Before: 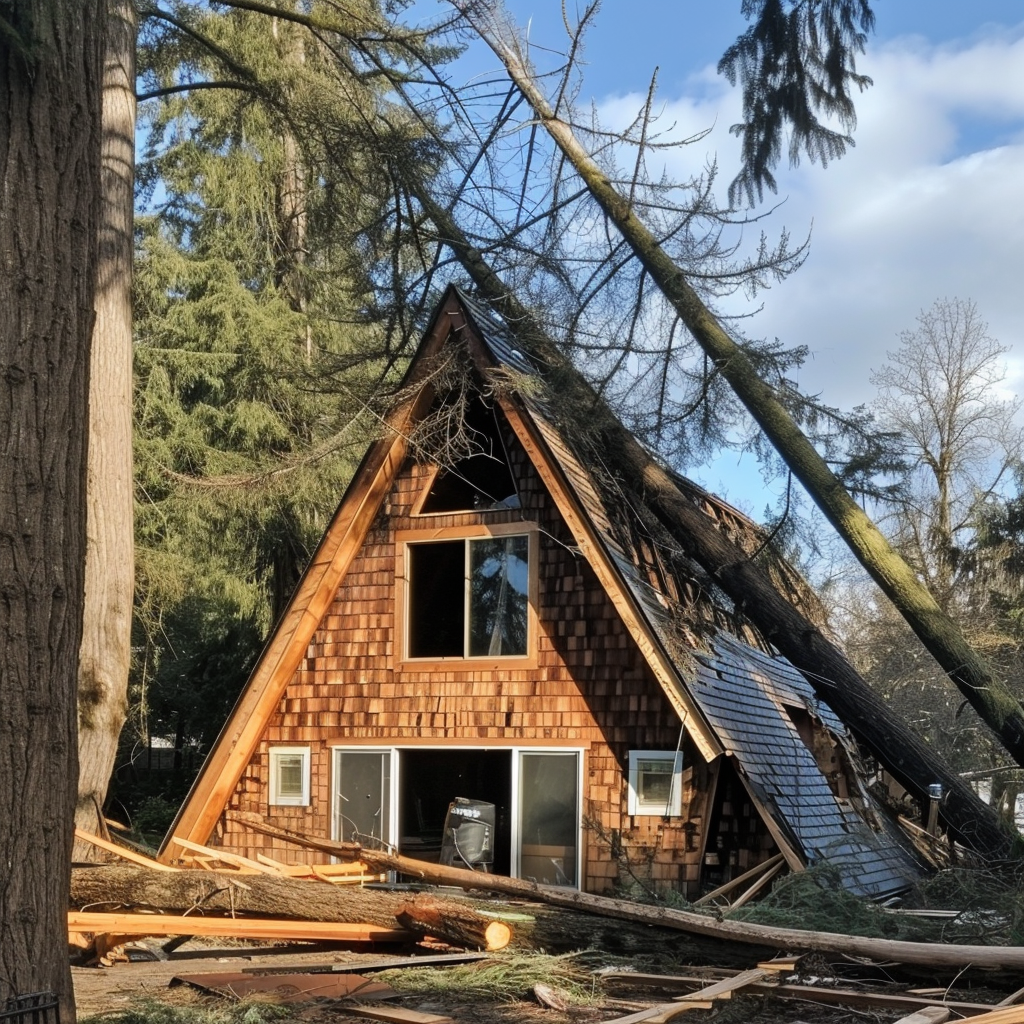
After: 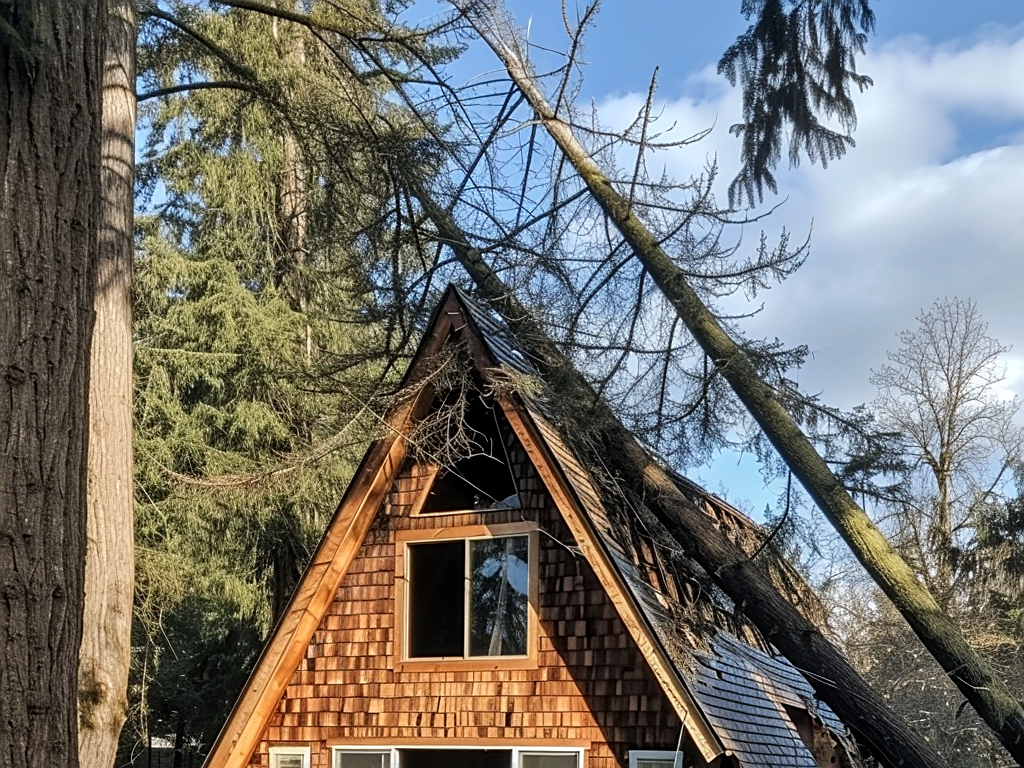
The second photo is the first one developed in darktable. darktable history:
crop: bottom 24.988%
local contrast: on, module defaults
sharpen: on, module defaults
